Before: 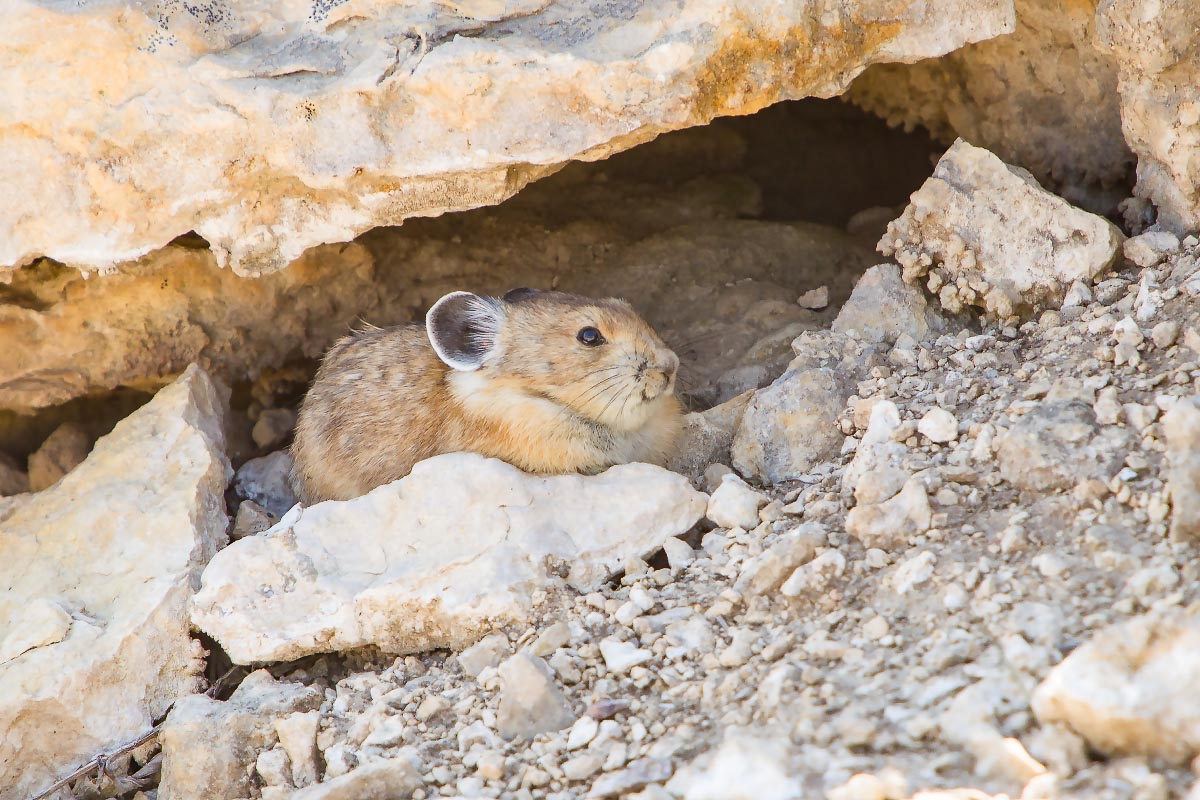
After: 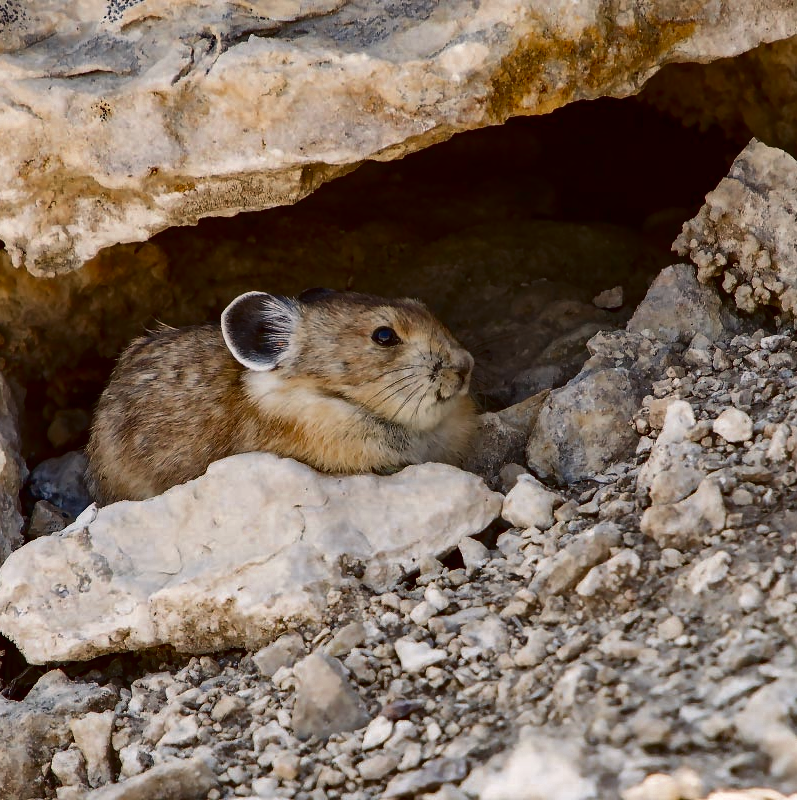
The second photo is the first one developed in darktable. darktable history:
color zones: curves: ch0 [(0, 0.5) (0.125, 0.4) (0.25, 0.5) (0.375, 0.4) (0.5, 0.4) (0.625, 0.6) (0.75, 0.6) (0.875, 0.5)]; ch1 [(0, 0.35) (0.125, 0.45) (0.25, 0.35) (0.375, 0.35) (0.5, 0.35) (0.625, 0.35) (0.75, 0.45) (0.875, 0.35)]; ch2 [(0, 0.6) (0.125, 0.5) (0.25, 0.5) (0.375, 0.6) (0.5, 0.6) (0.625, 0.5) (0.75, 0.5) (0.875, 0.5)]
contrast brightness saturation: contrast 0.089, brightness -0.603, saturation 0.169
crop: left 17.153%, right 16.37%
color correction: highlights a* 3.57, highlights b* 5.11
